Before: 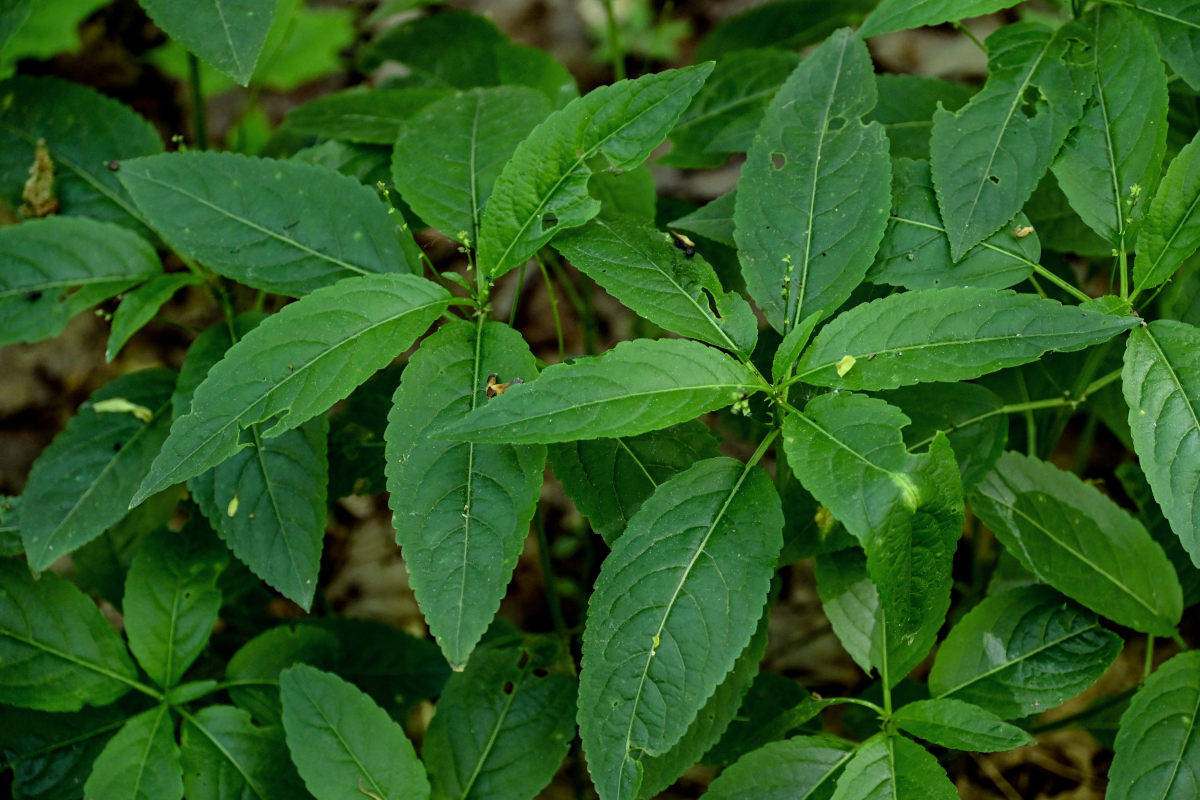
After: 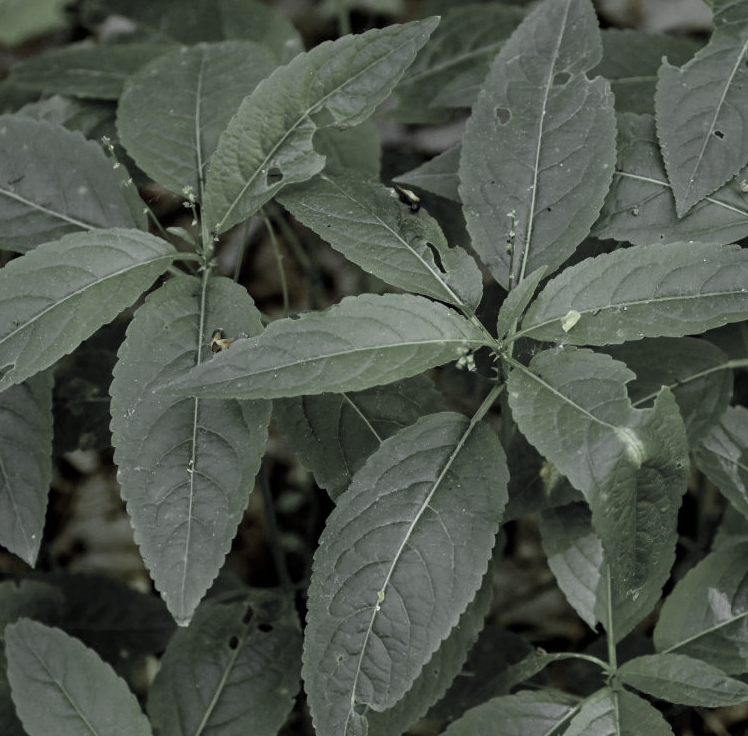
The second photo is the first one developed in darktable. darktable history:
color zones: curves: ch0 [(0, 0.613) (0.01, 0.613) (0.245, 0.448) (0.498, 0.529) (0.642, 0.665) (0.879, 0.777) (0.99, 0.613)]; ch1 [(0, 0.035) (0.121, 0.189) (0.259, 0.197) (0.415, 0.061) (0.589, 0.022) (0.732, 0.022) (0.857, 0.026) (0.991, 0.053)]
white balance: red 0.926, green 1.003, blue 1.133
crop and rotate: left 22.918%, top 5.629%, right 14.711%, bottom 2.247%
